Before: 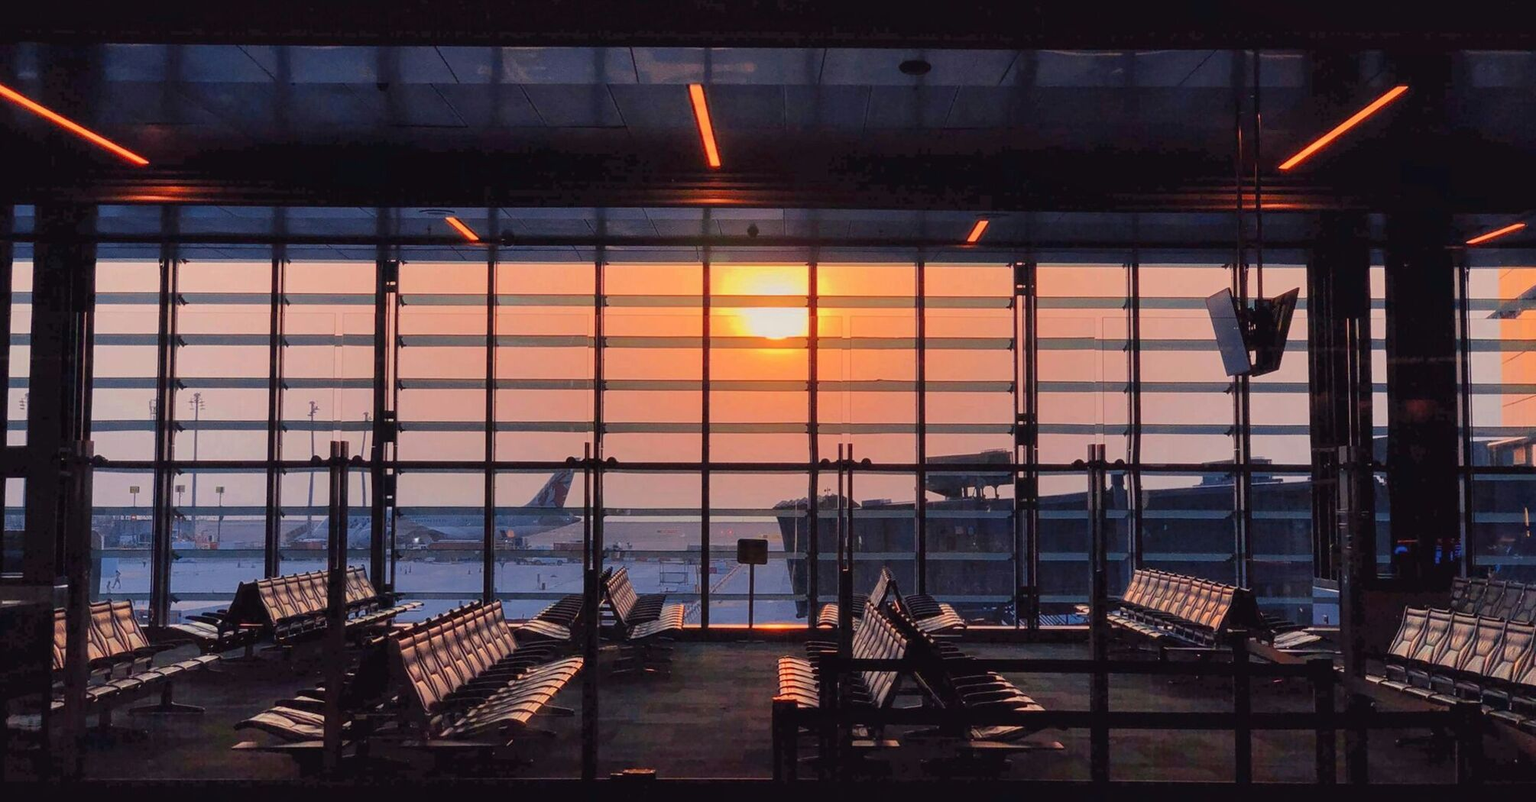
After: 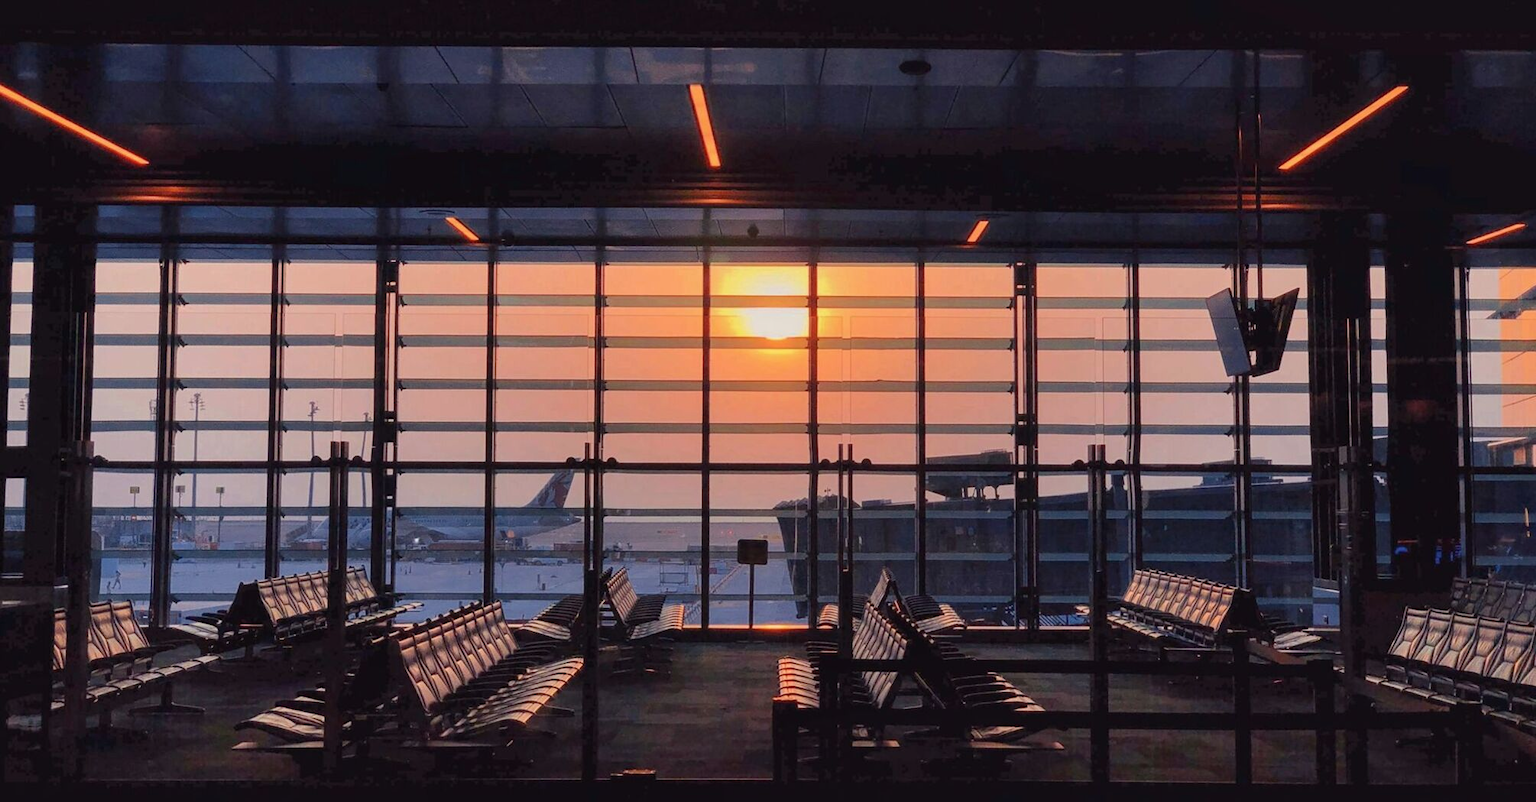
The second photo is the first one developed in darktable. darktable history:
contrast brightness saturation: saturation -0.064
